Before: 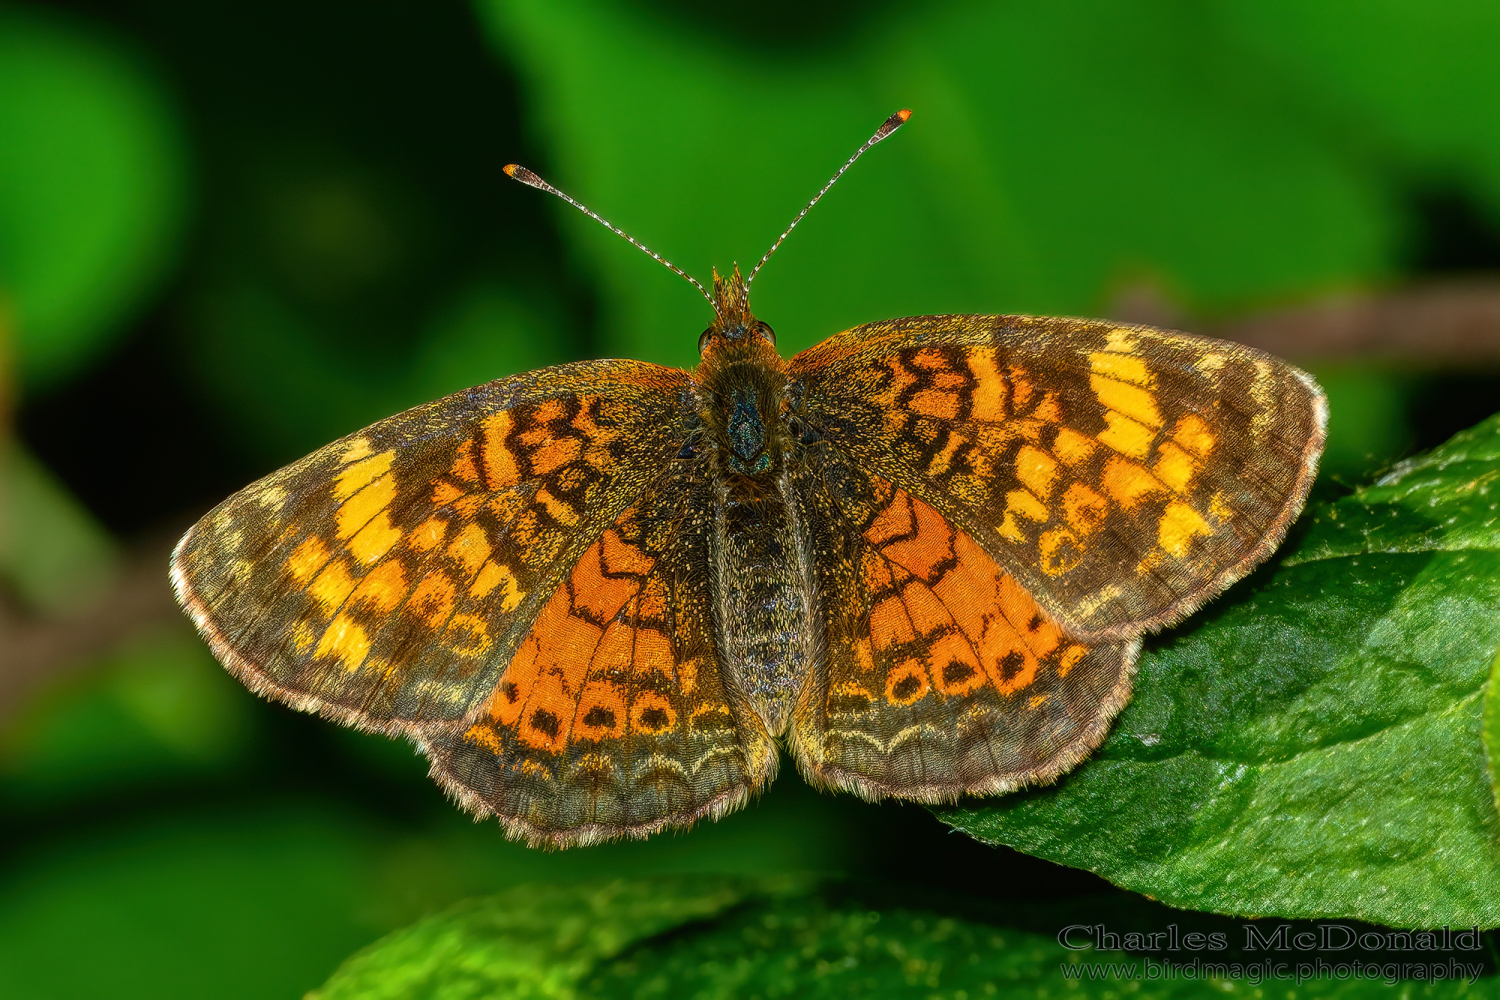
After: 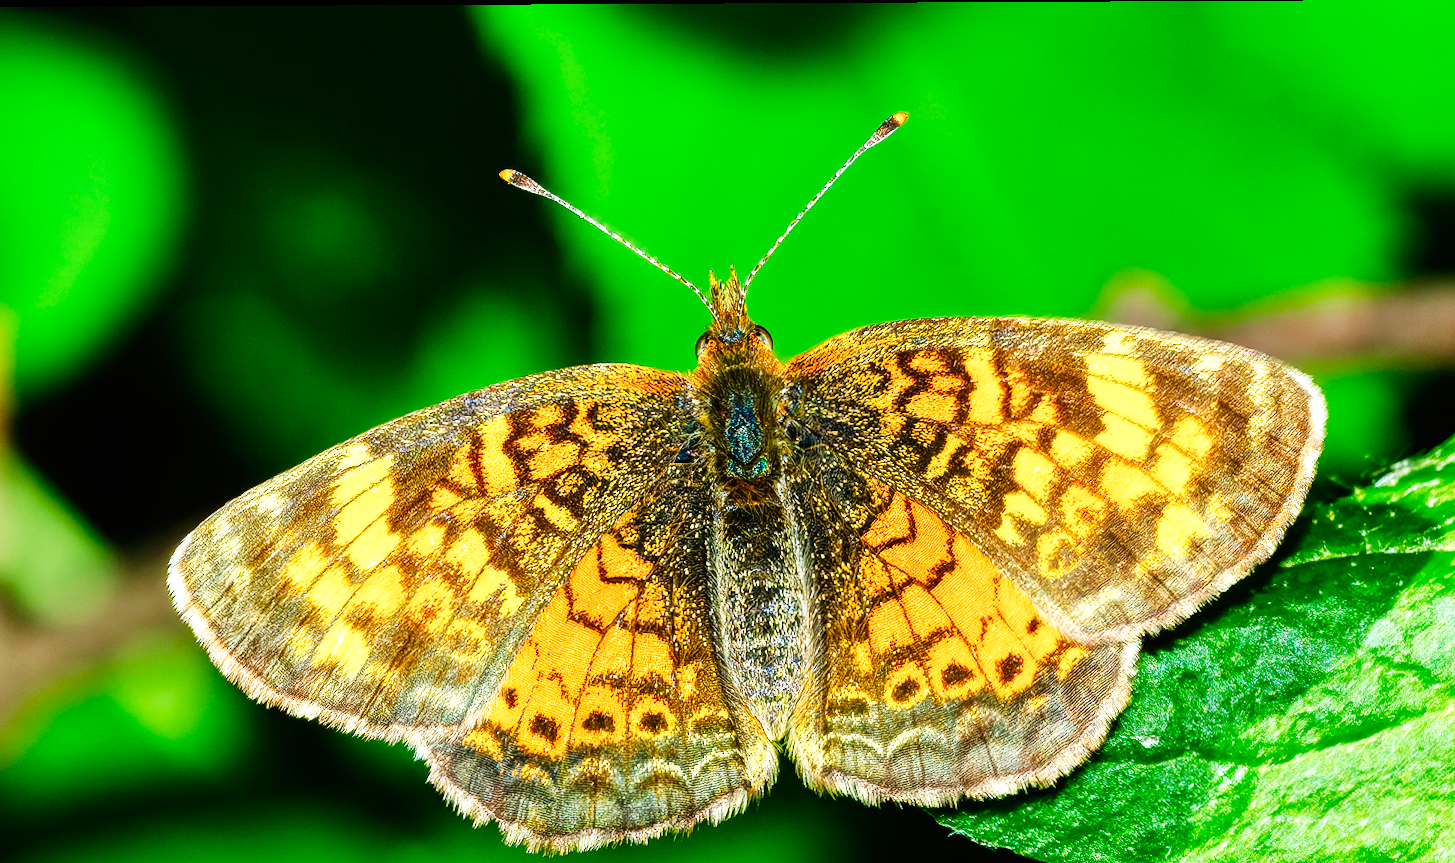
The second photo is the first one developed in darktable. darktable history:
crop and rotate: angle 0.297°, left 0.332%, right 2.98%, bottom 14.325%
base curve: curves: ch0 [(0, 0) (0.007, 0.004) (0.027, 0.03) (0.046, 0.07) (0.207, 0.54) (0.442, 0.872) (0.673, 0.972) (1, 1)], preserve colors none
exposure: black level correction 0.001, exposure 0.499 EV, compensate exposure bias true, compensate highlight preservation false
color calibration: gray › normalize channels true, illuminant F (fluorescent), F source F9 (Cool White Deluxe 4150 K) – high CRI, x 0.374, y 0.373, temperature 4150.37 K, gamut compression 0.007
